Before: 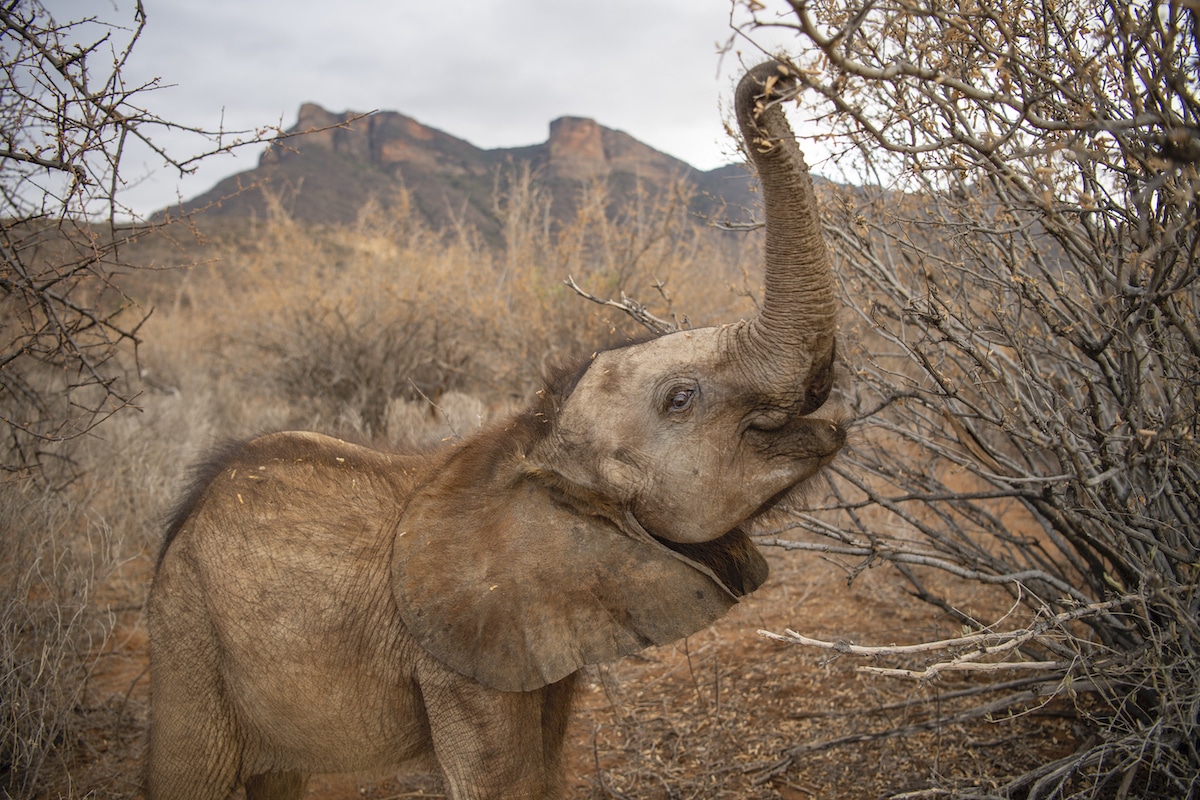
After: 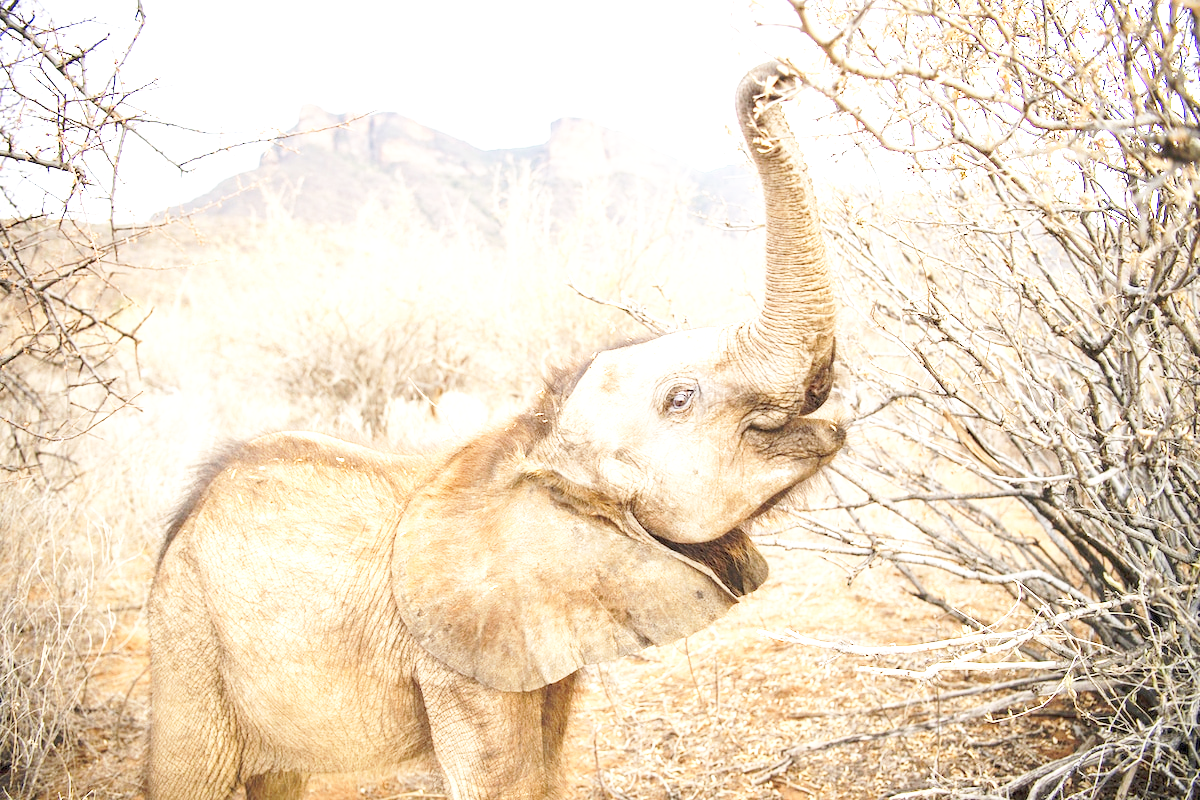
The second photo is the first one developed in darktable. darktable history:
base curve: curves: ch0 [(0, 0) (0.005, 0.002) (0.15, 0.3) (0.4, 0.7) (0.75, 0.95) (1, 1)], preserve colors none
exposure: exposure 2.003 EV, compensate highlight preservation false
